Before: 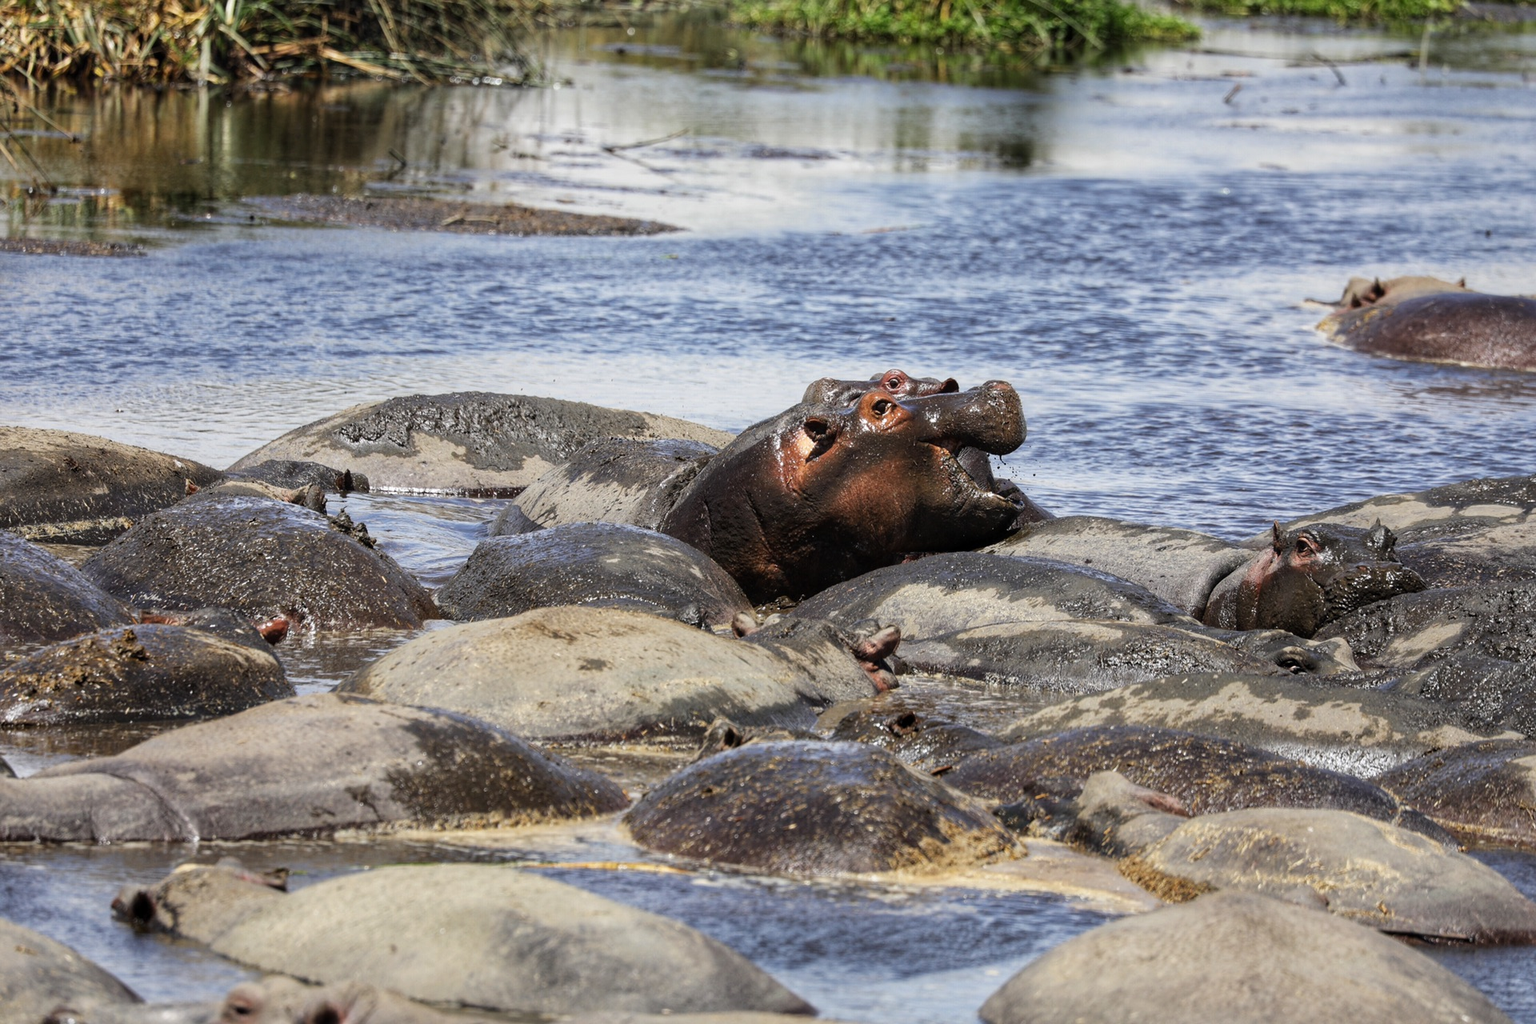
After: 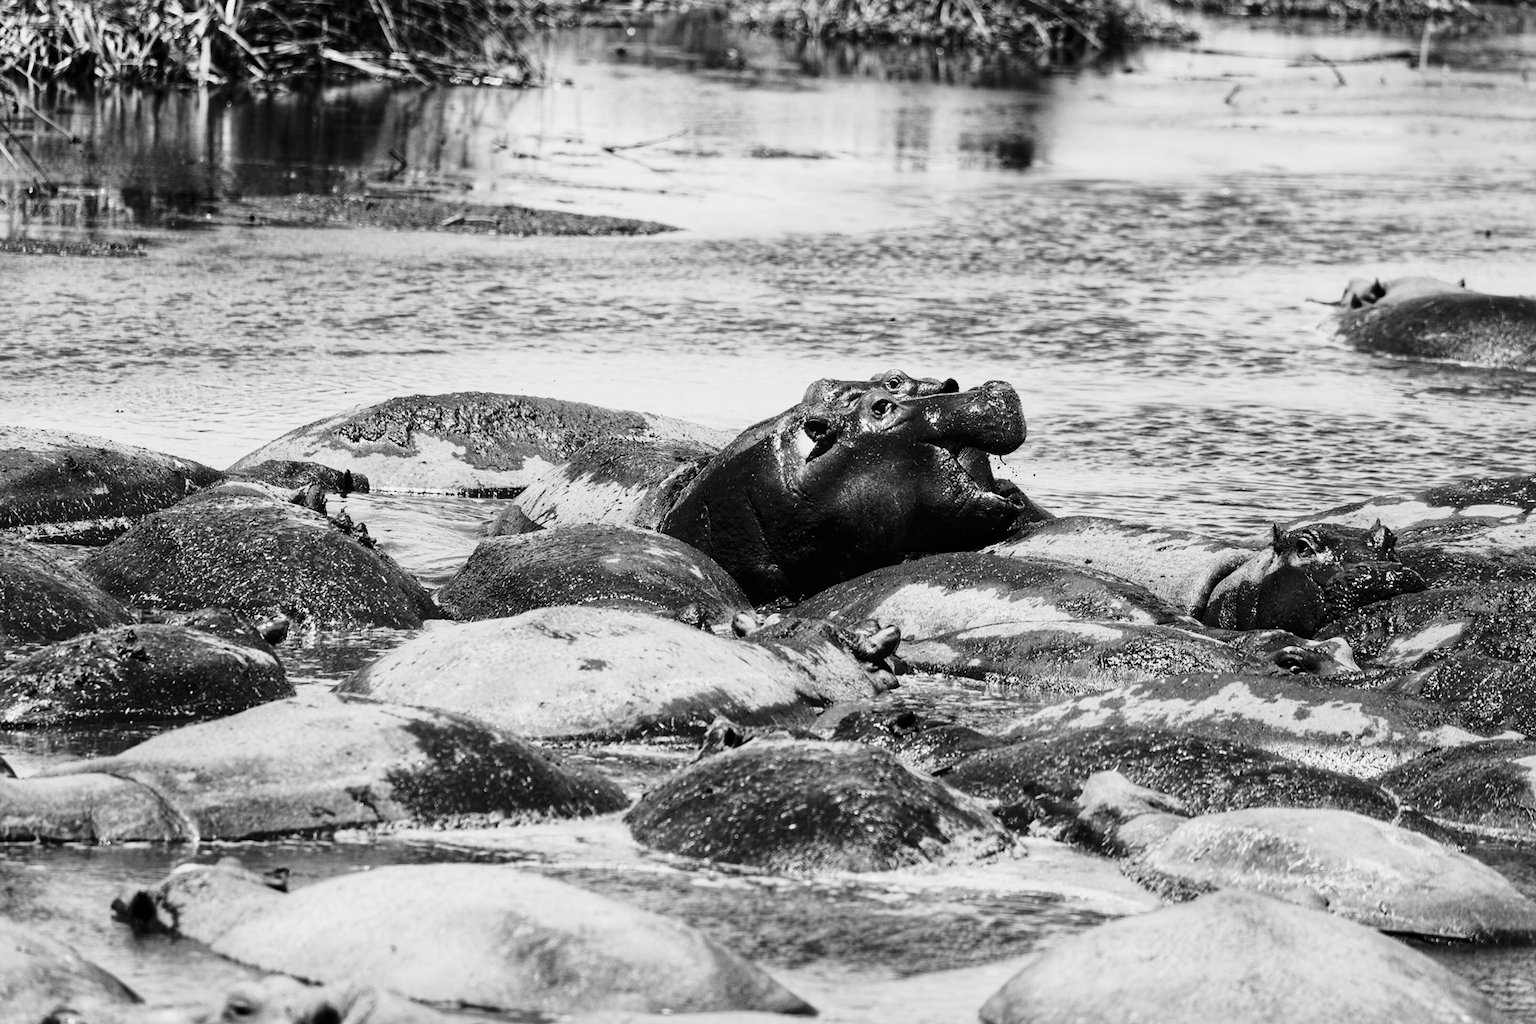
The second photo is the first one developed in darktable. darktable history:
contrast brightness saturation: contrast 0.28
tone curve: curves: ch0 [(0, 0) (0.091, 0.077) (0.389, 0.458) (0.745, 0.82) (0.856, 0.899) (0.92, 0.938) (1, 0.973)]; ch1 [(0, 0) (0.437, 0.404) (0.5, 0.5) (0.529, 0.55) (0.58, 0.6) (0.616, 0.649) (1, 1)]; ch2 [(0, 0) (0.442, 0.415) (0.5, 0.5) (0.535, 0.557) (0.585, 0.62) (1, 1)], color space Lab, independent channels, preserve colors none
monochrome: a -6.99, b 35.61, size 1.4
